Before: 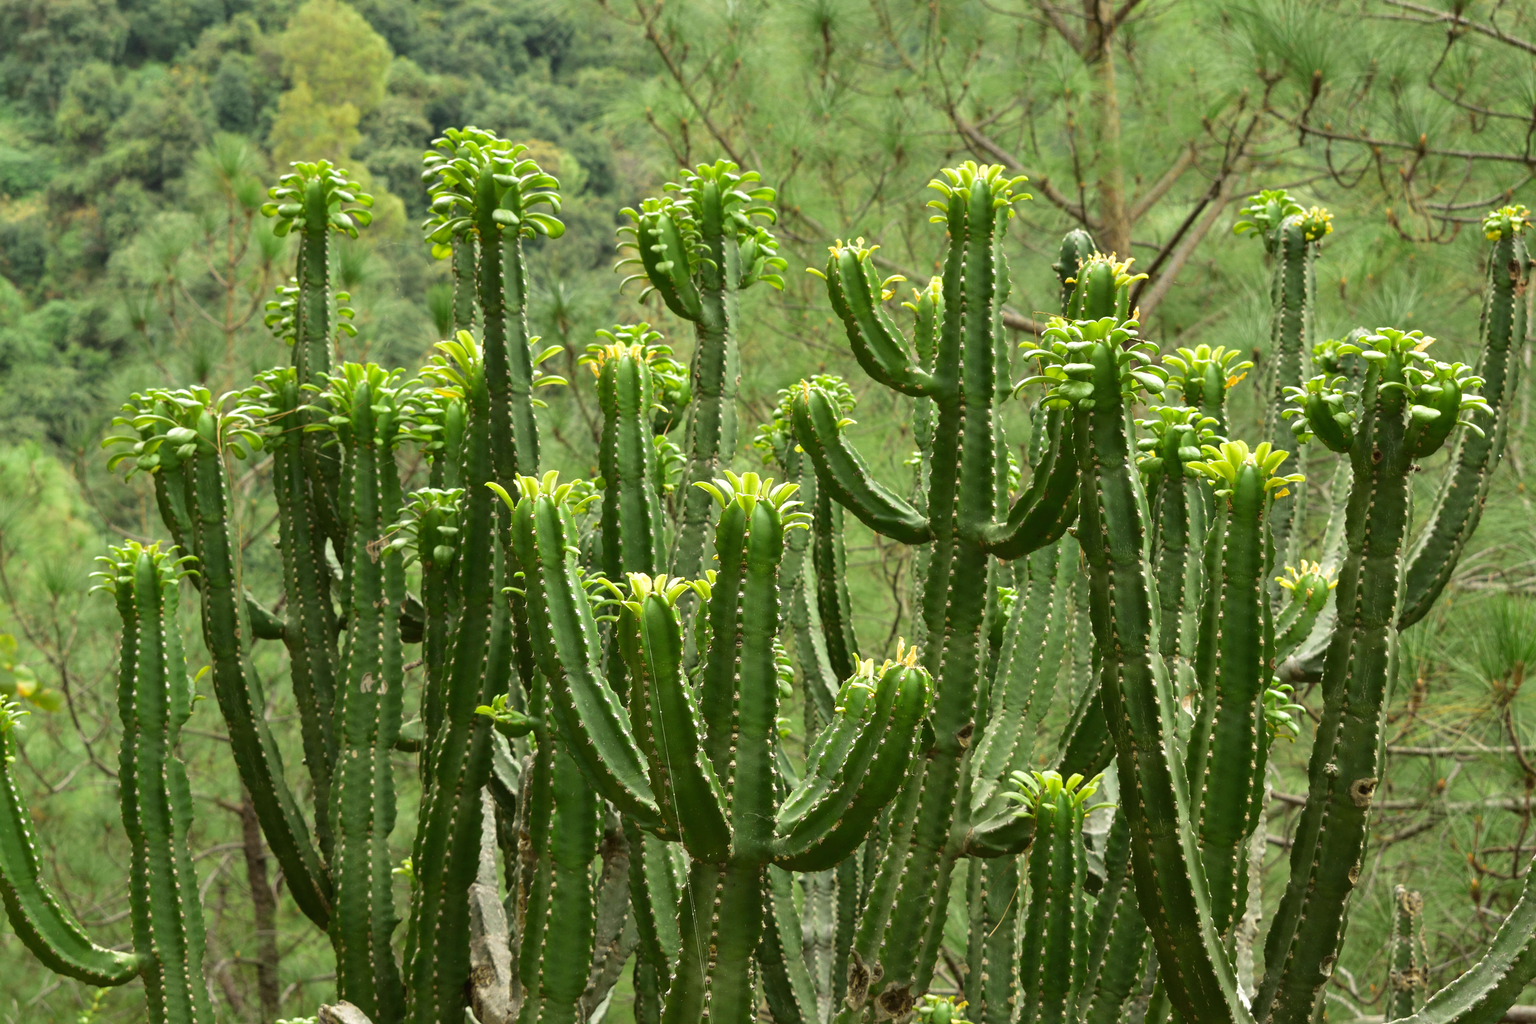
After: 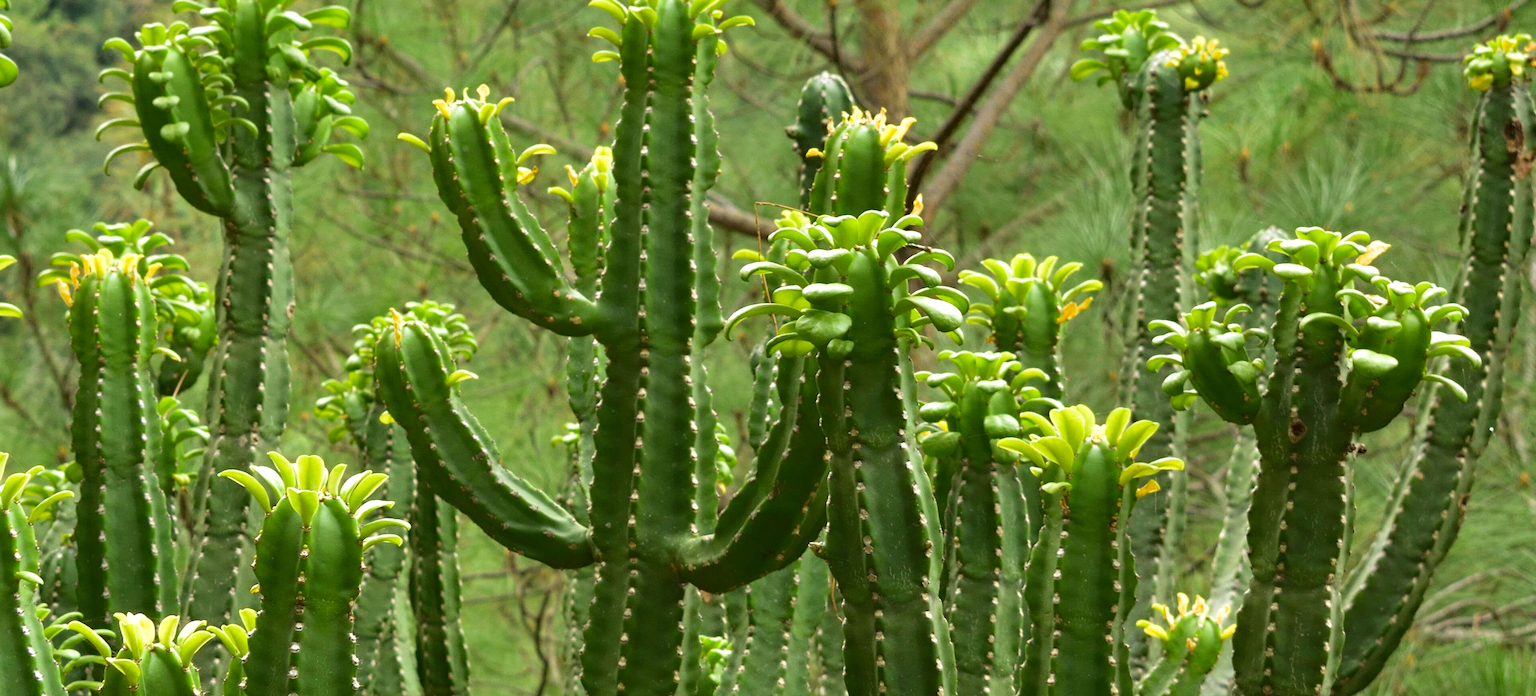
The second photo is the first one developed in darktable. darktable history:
crop: left 36.062%, top 17.939%, right 0.467%, bottom 38.878%
haze removal: strength 0.278, distance 0.243, compatibility mode true, adaptive false
